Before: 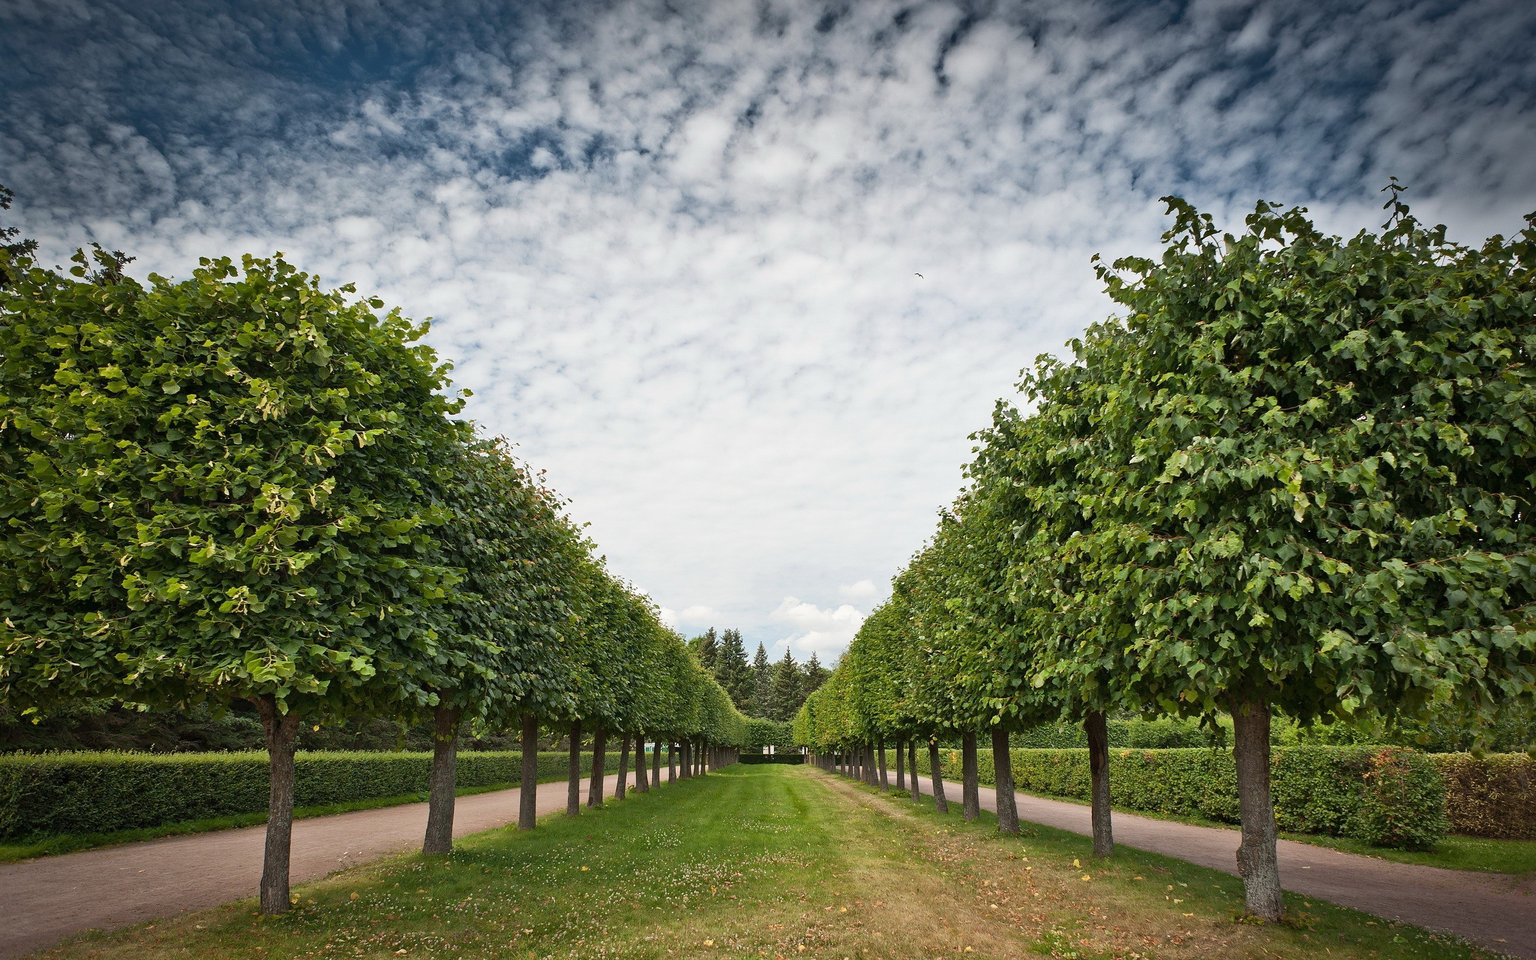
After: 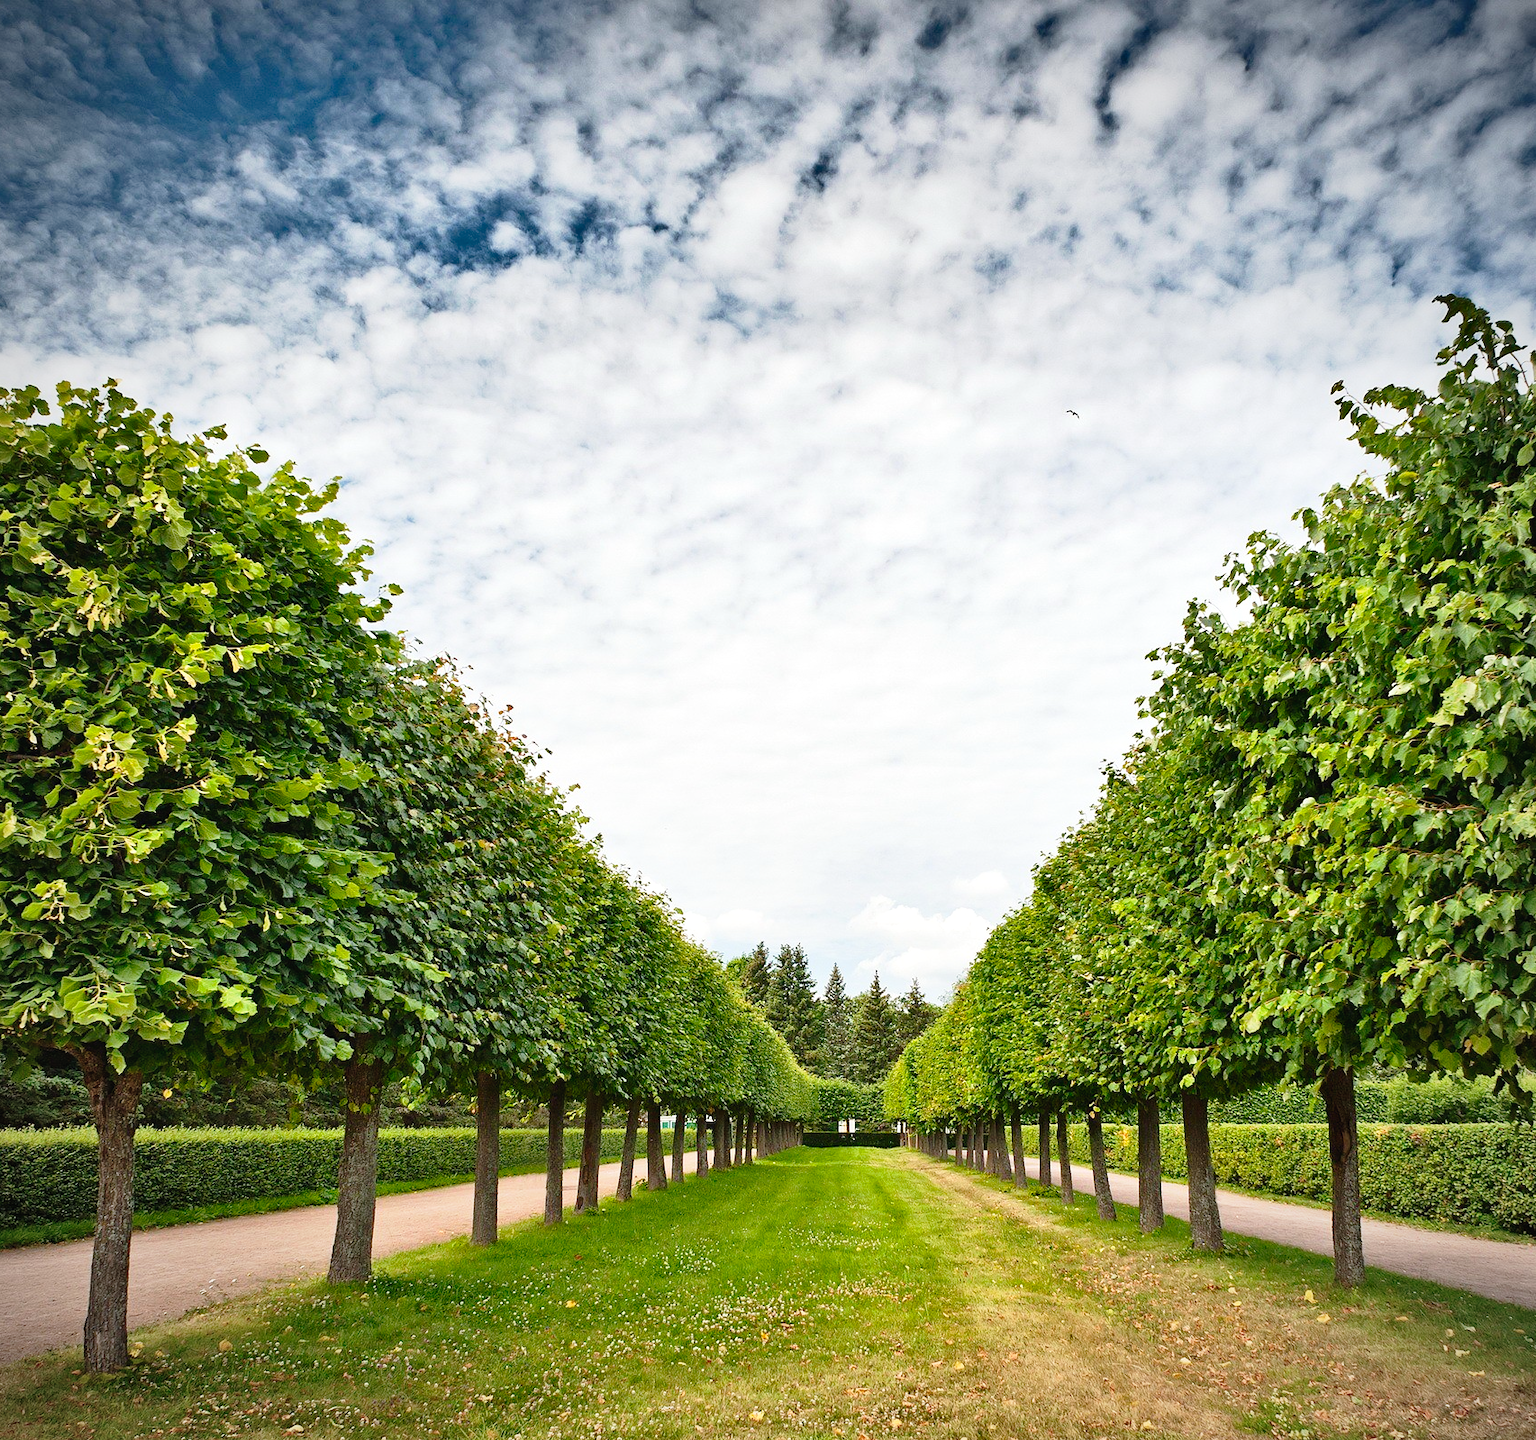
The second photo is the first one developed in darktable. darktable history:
tone curve: curves: ch0 [(0, 0.021) (0.049, 0.044) (0.152, 0.14) (0.328, 0.377) (0.473, 0.543) (0.641, 0.705) (0.85, 0.894) (1, 0.969)]; ch1 [(0, 0) (0.302, 0.331) (0.427, 0.433) (0.472, 0.47) (0.502, 0.503) (0.527, 0.521) (0.564, 0.58) (0.614, 0.626) (0.677, 0.701) (0.859, 0.885) (1, 1)]; ch2 [(0, 0) (0.33, 0.301) (0.447, 0.44) (0.487, 0.496) (0.502, 0.516) (0.535, 0.563) (0.565, 0.593) (0.618, 0.628) (1, 1)], preserve colors none
contrast brightness saturation: contrast 0.093, saturation 0.274
crop and rotate: left 13.328%, right 20.039%
shadows and highlights: low approximation 0.01, soften with gaussian
exposure: black level correction 0.001, exposure 0.5 EV, compensate exposure bias true, compensate highlight preservation false
vignetting: fall-off radius 83.19%
